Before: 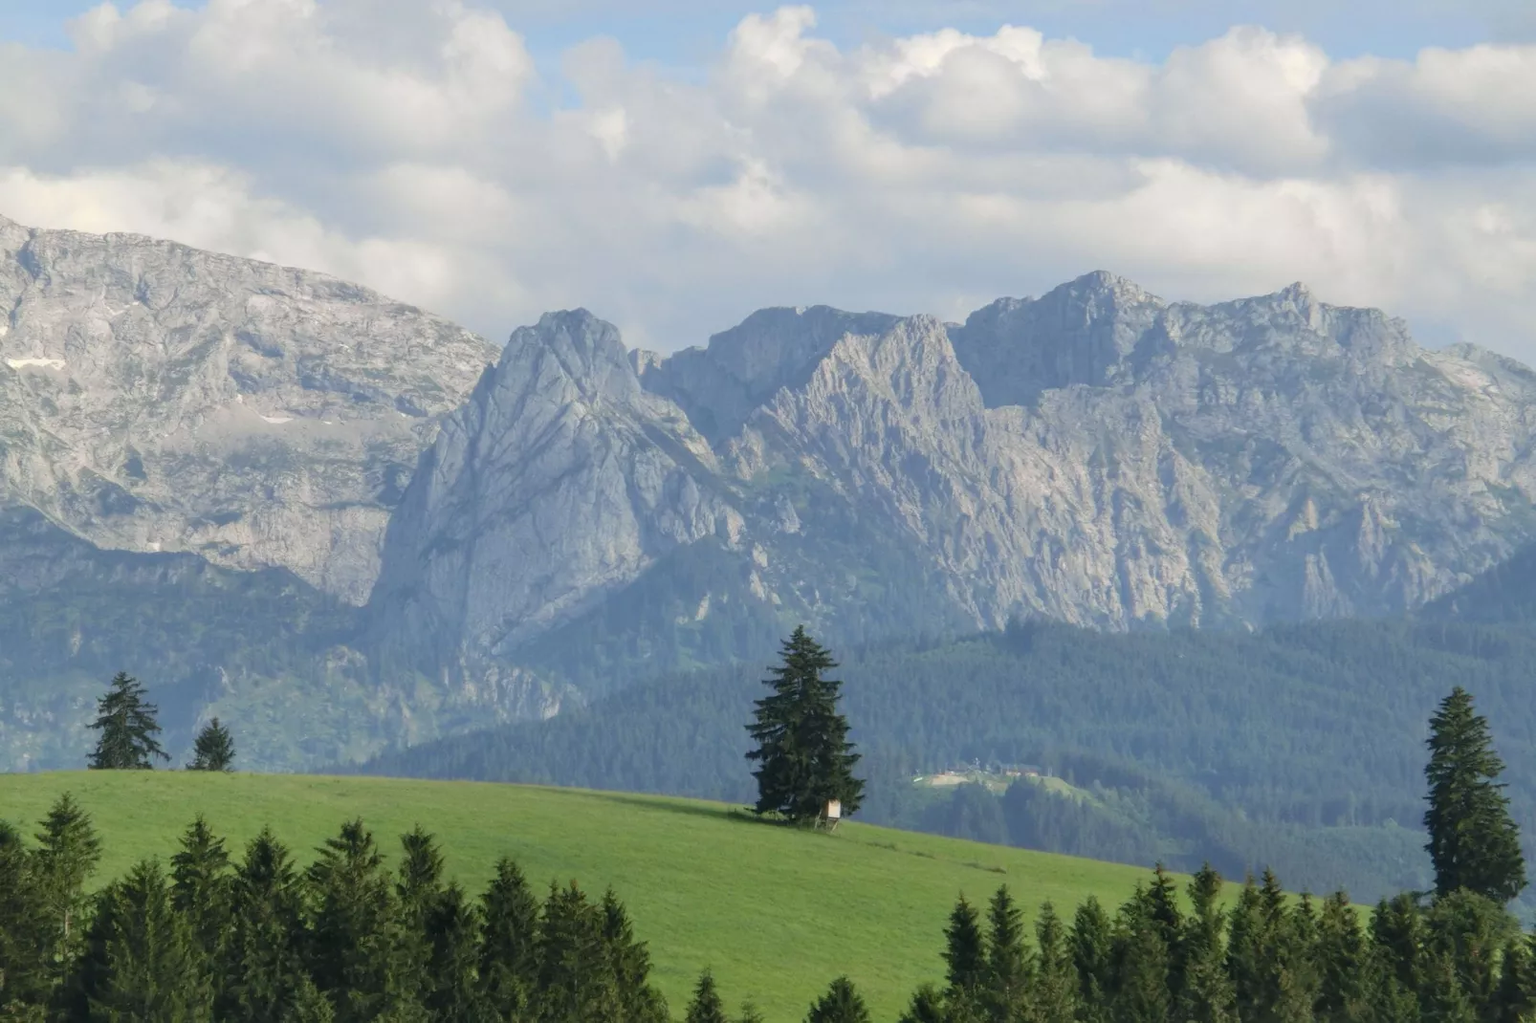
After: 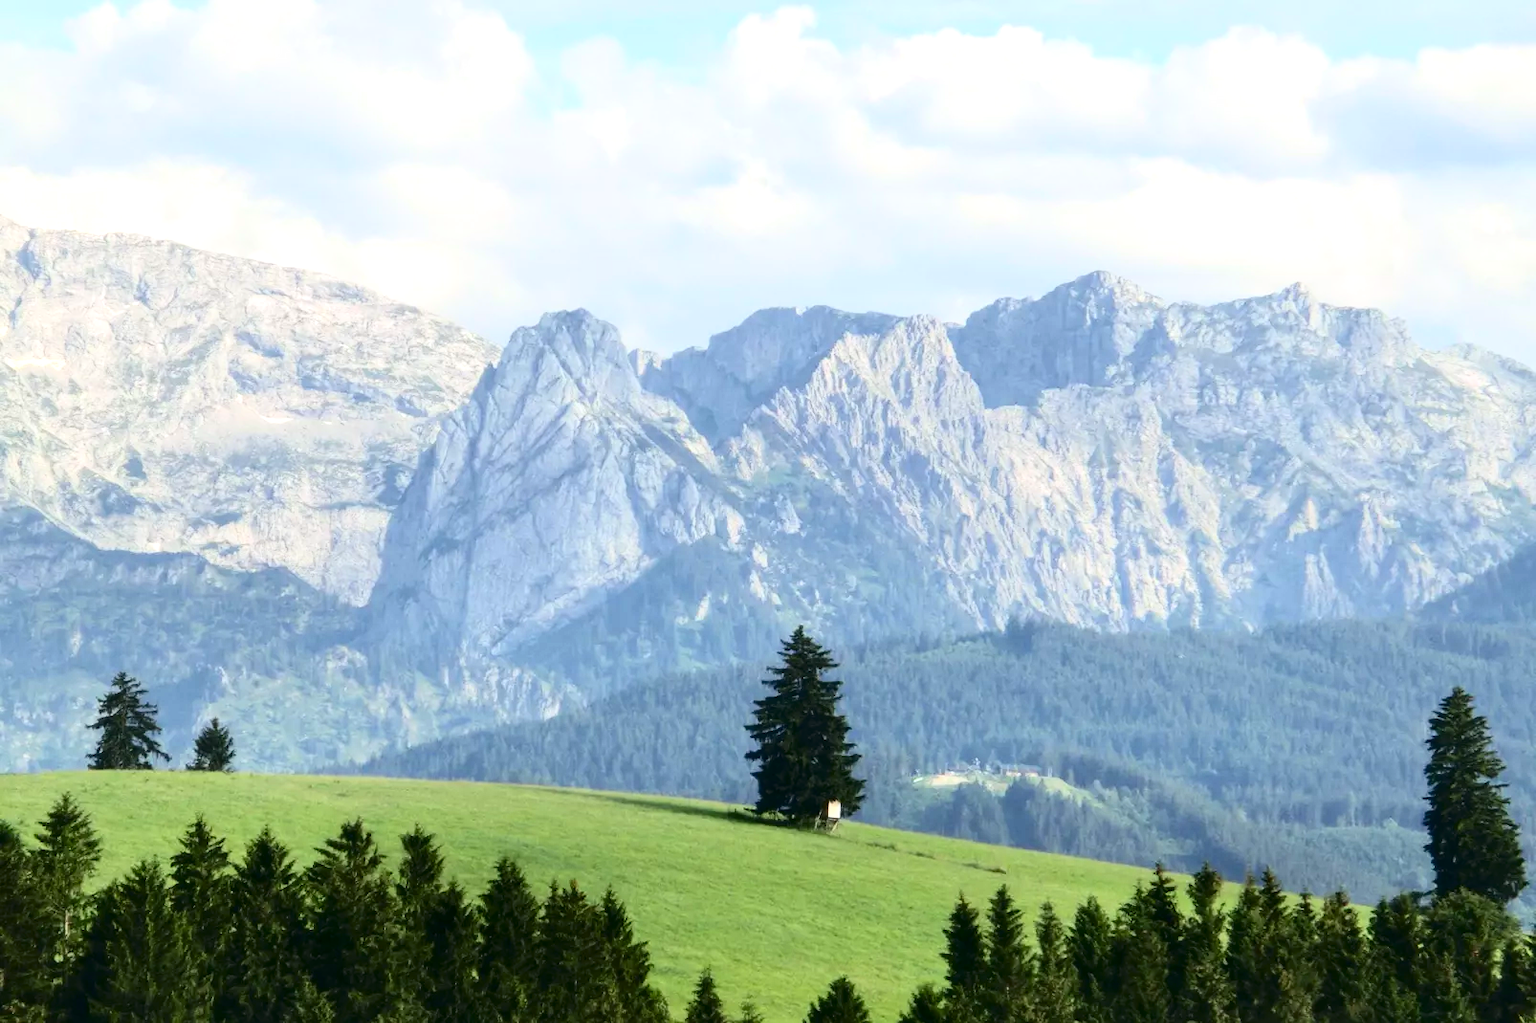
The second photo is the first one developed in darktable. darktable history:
contrast brightness saturation: contrast 0.324, brightness -0.082, saturation 0.173
exposure: exposure 0.648 EV, compensate highlight preservation false
